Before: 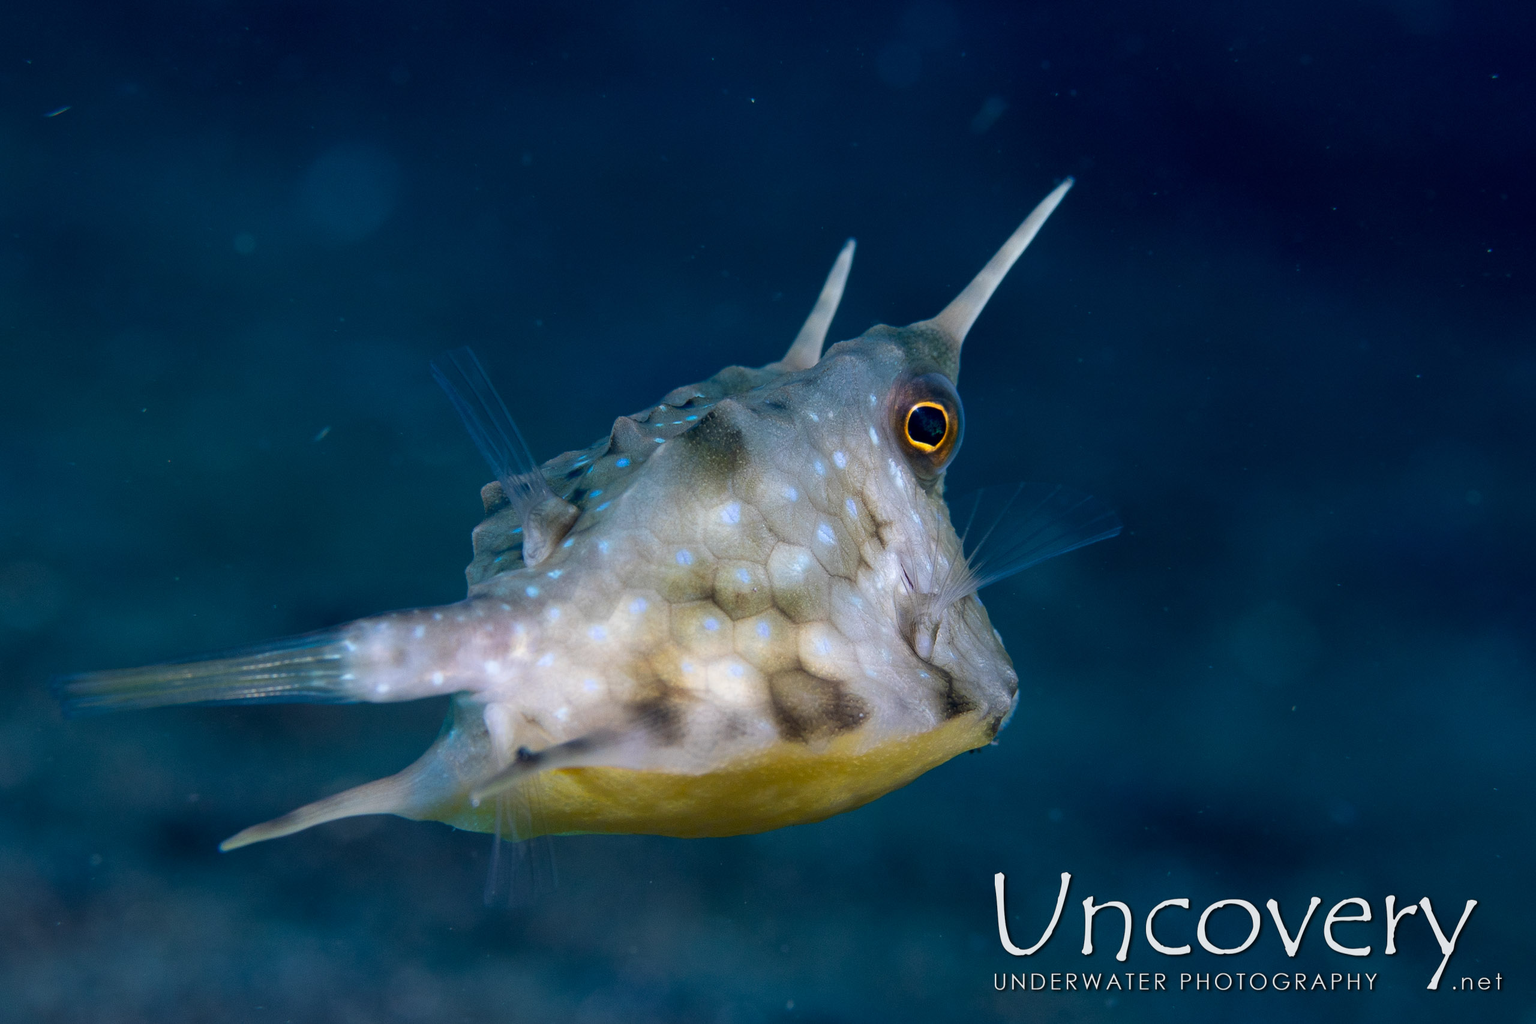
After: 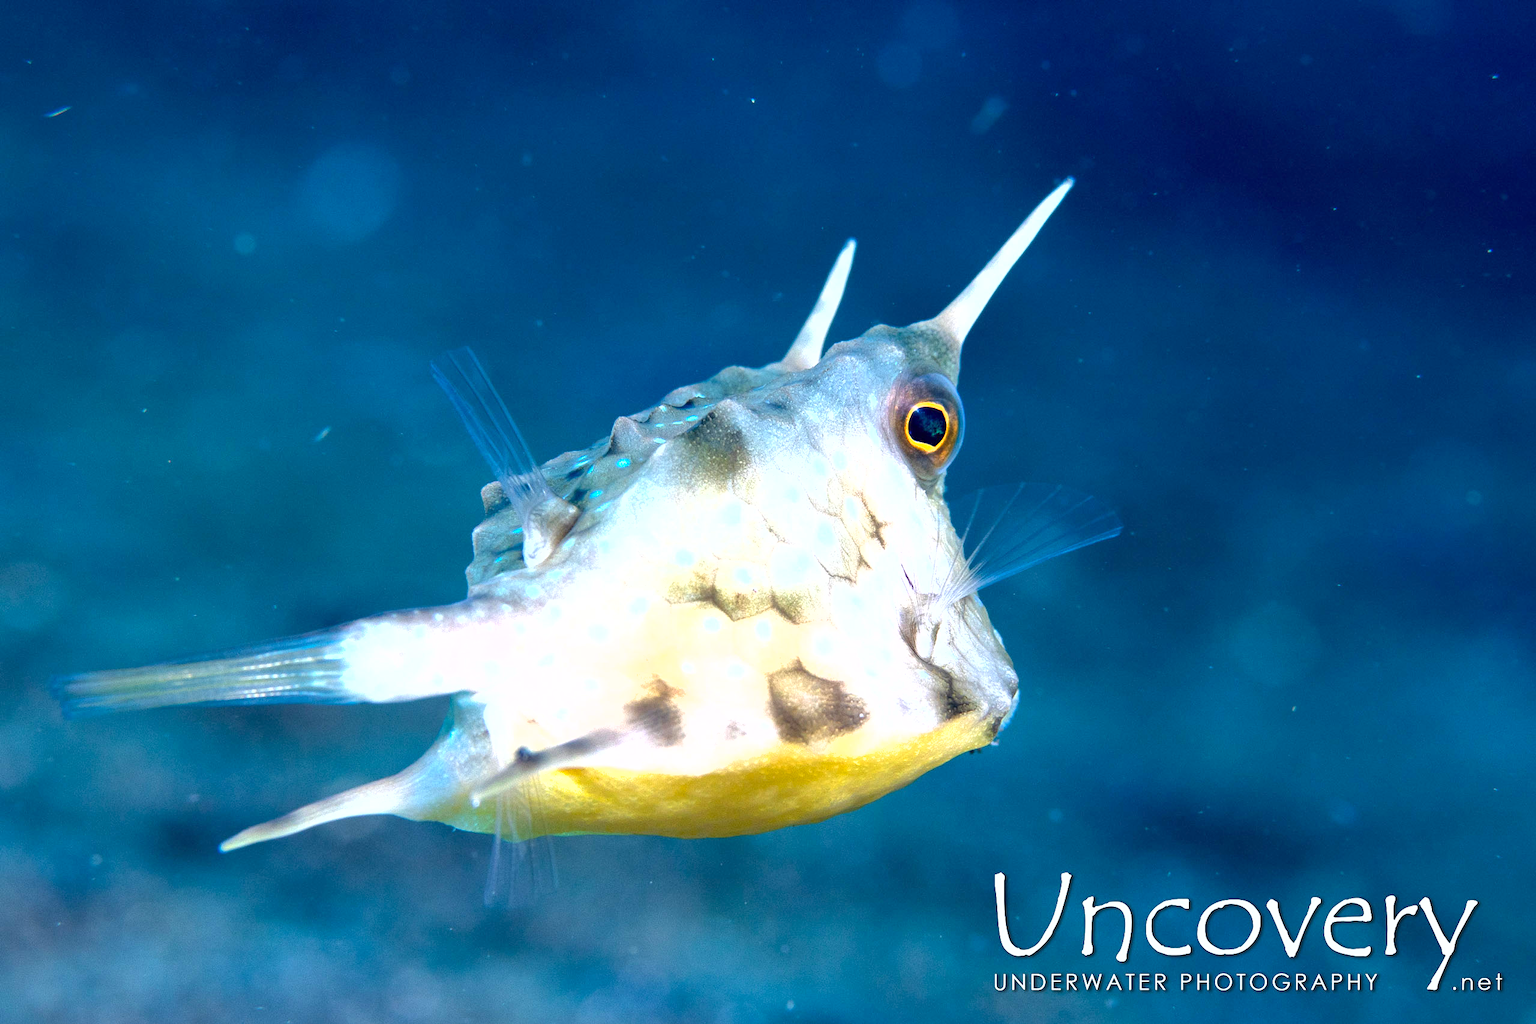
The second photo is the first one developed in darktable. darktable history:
exposure: exposure 2.011 EV, compensate highlight preservation false
shadows and highlights: shadows -20.31, white point adjustment -1.86, highlights -34.79
